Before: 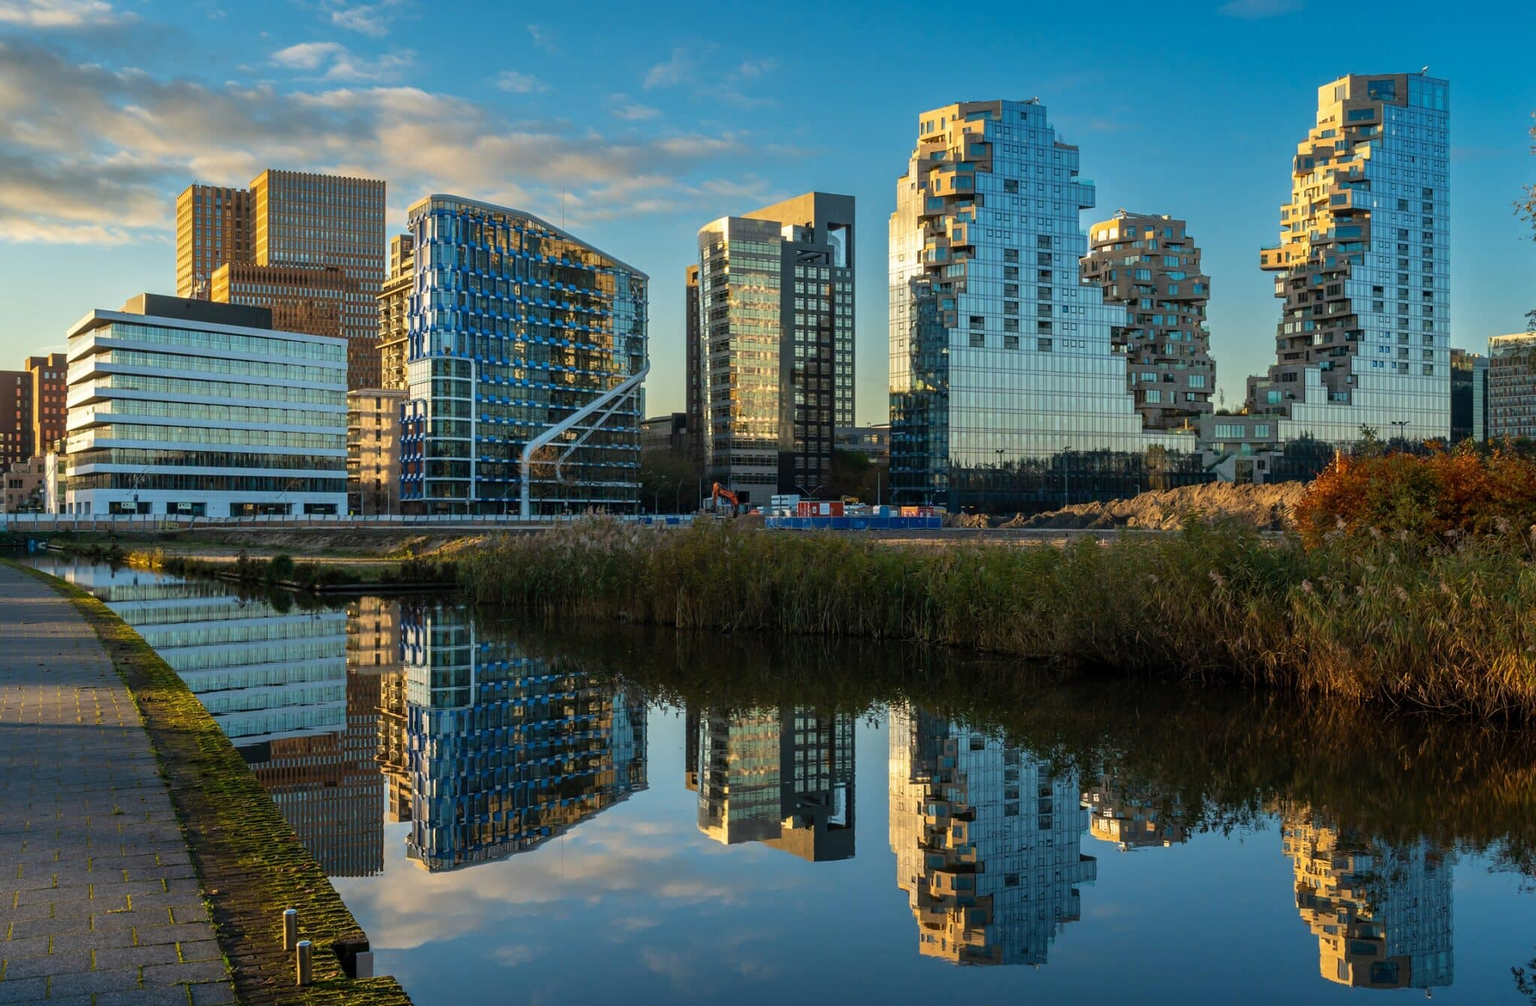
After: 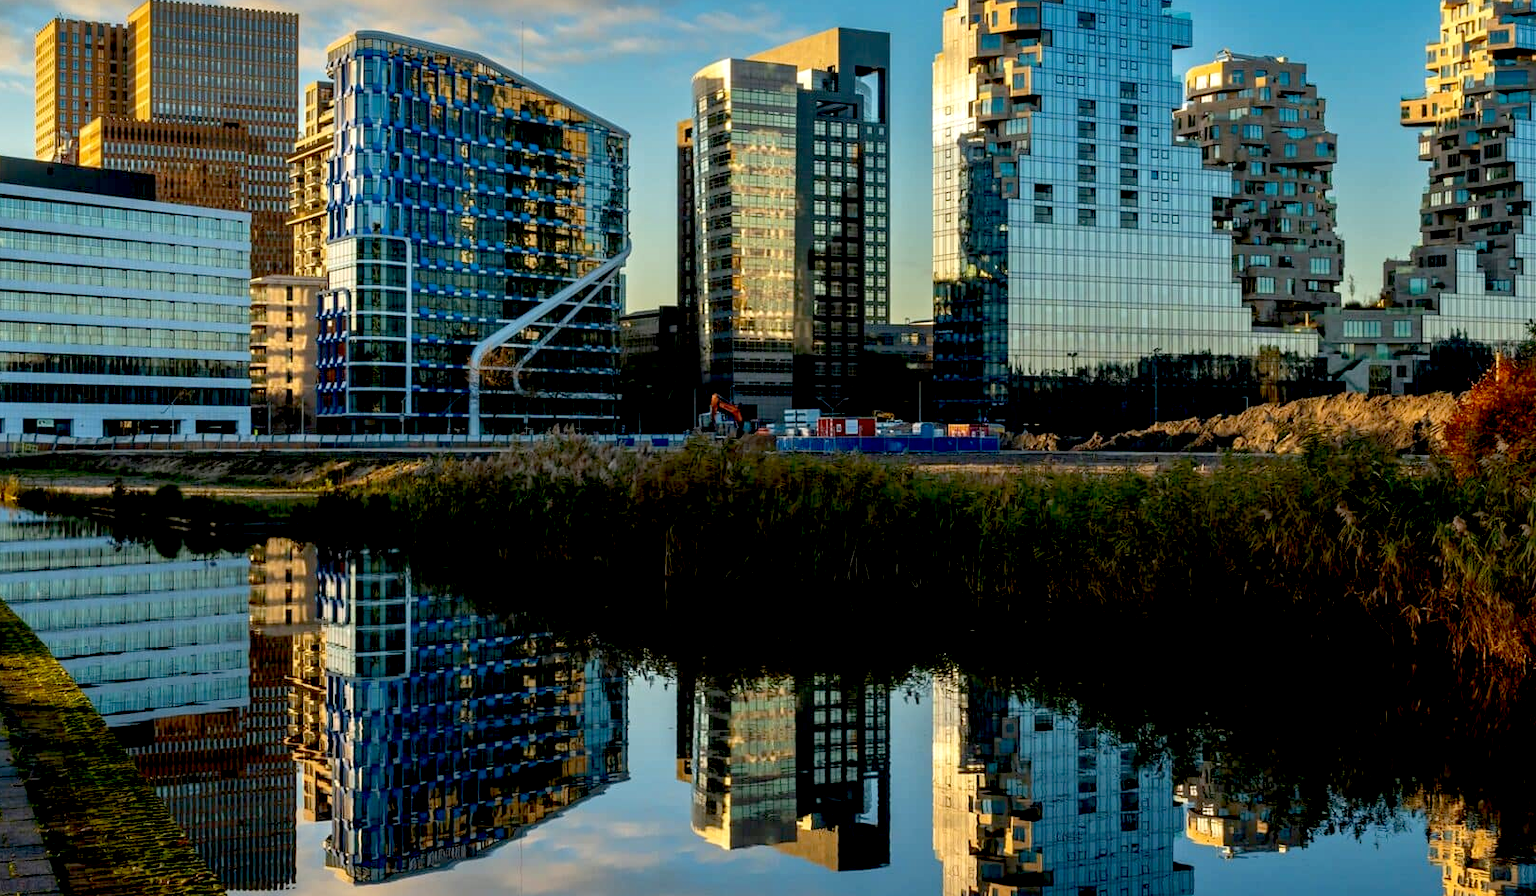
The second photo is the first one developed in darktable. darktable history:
crop: left 9.712%, top 16.928%, right 10.845%, bottom 12.332%
exposure: black level correction 0.025, exposure 0.182 EV, compensate highlight preservation false
